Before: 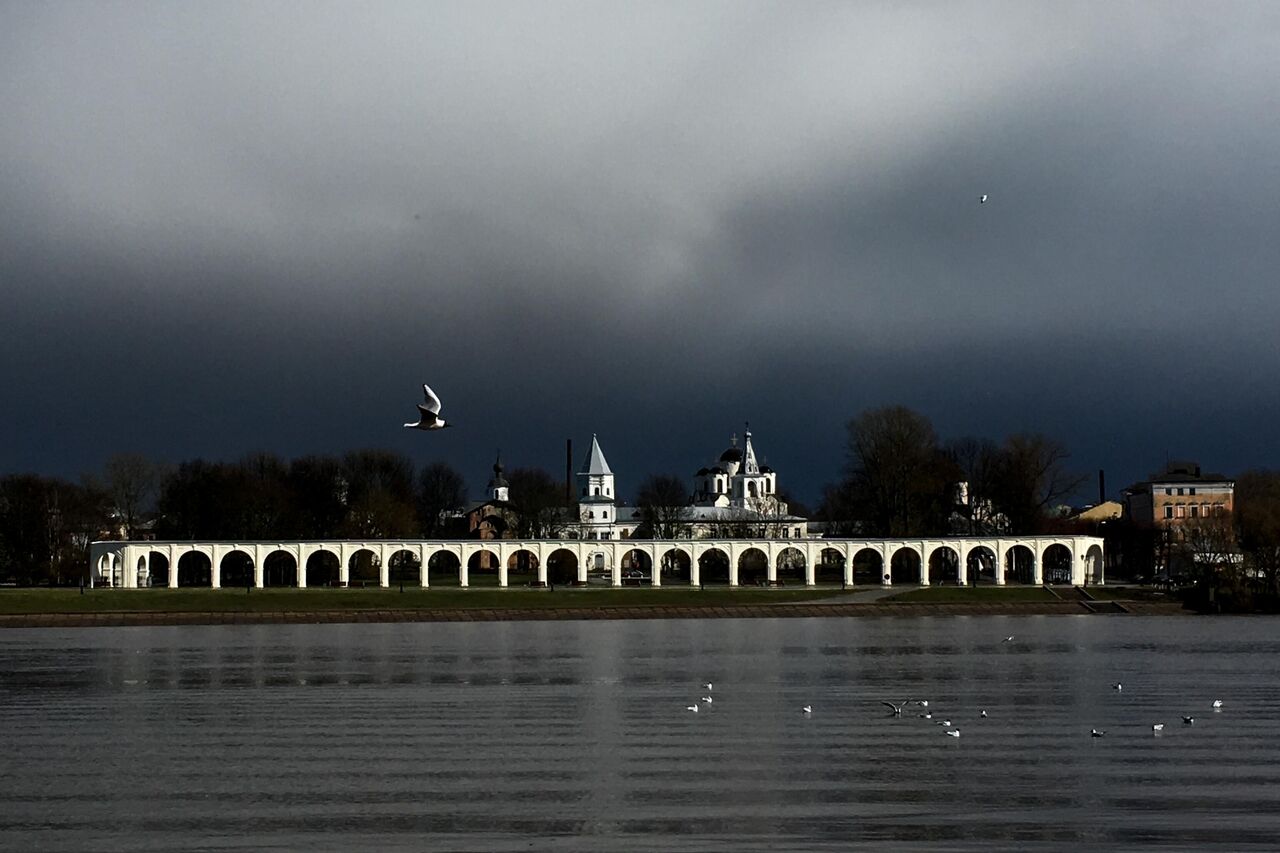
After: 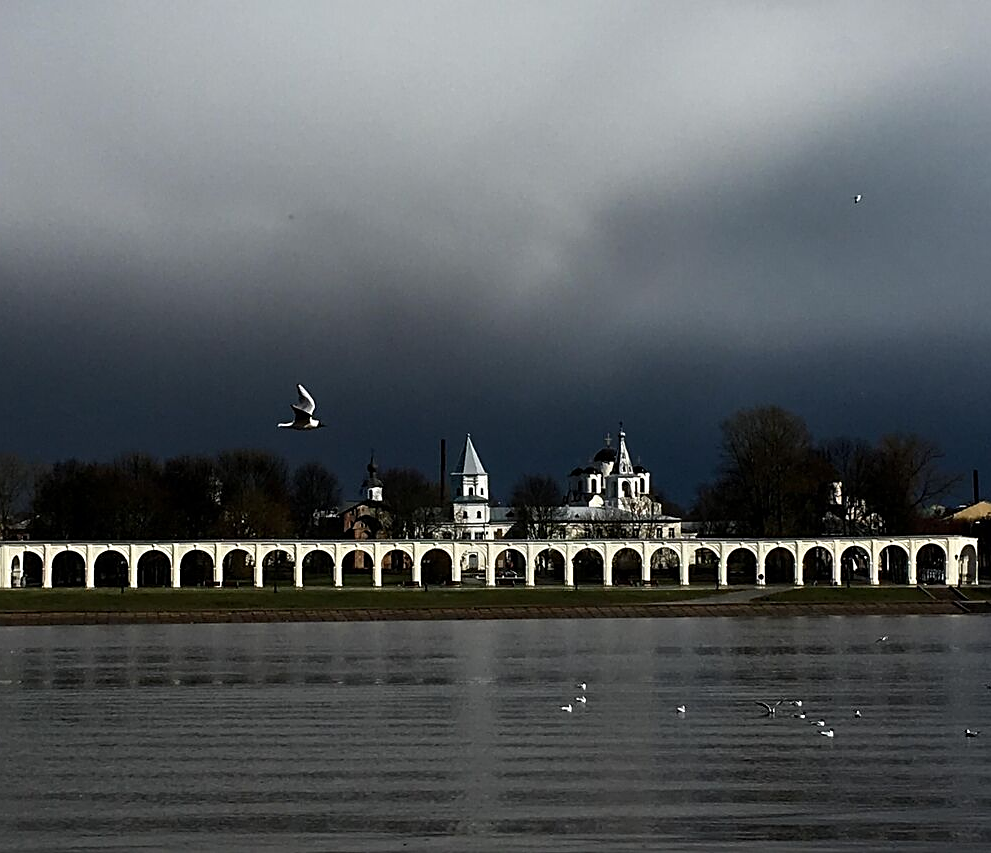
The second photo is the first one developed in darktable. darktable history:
crop: left 9.87%, right 12.675%
exposure: compensate highlight preservation false
sharpen: on, module defaults
